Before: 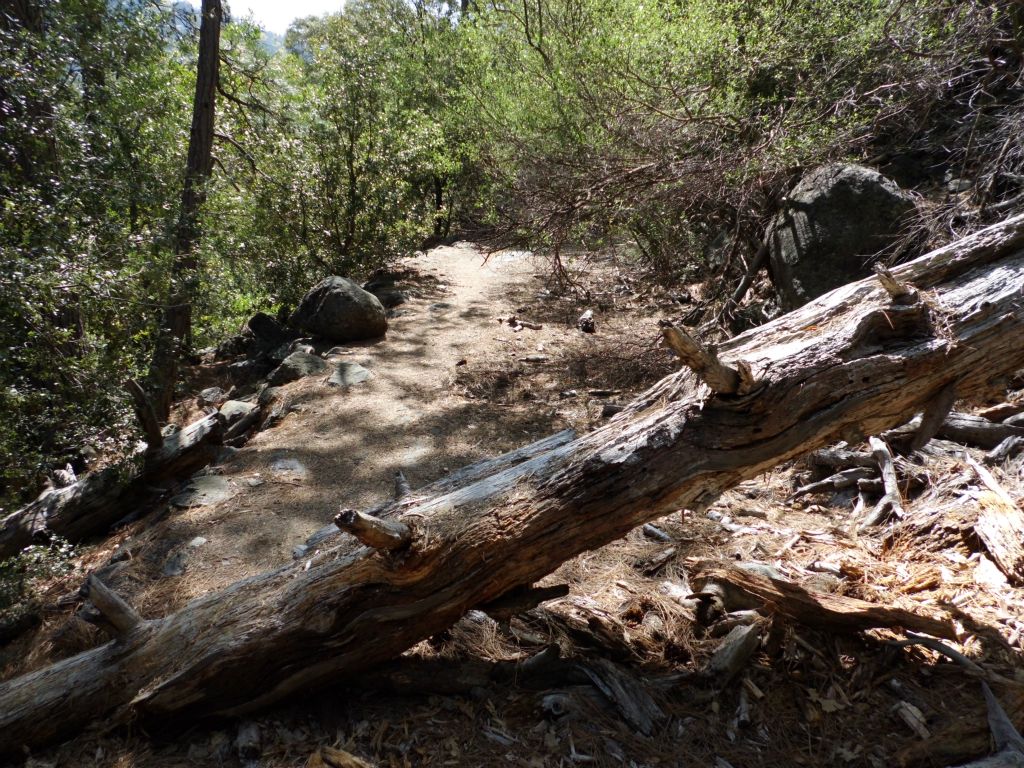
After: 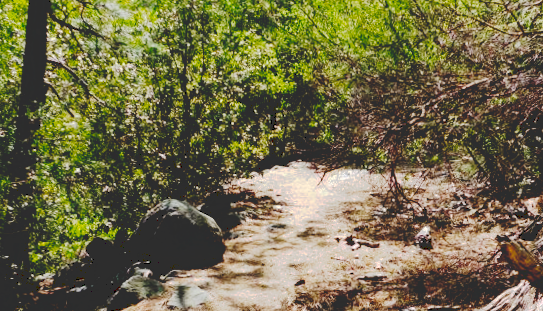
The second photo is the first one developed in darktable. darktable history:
color balance rgb: linear chroma grading › global chroma 15%, perceptual saturation grading › global saturation 30%
tone curve: curves: ch0 [(0, 0) (0.003, 0.185) (0.011, 0.185) (0.025, 0.187) (0.044, 0.185) (0.069, 0.185) (0.1, 0.18) (0.136, 0.18) (0.177, 0.179) (0.224, 0.202) (0.277, 0.252) (0.335, 0.343) (0.399, 0.452) (0.468, 0.553) (0.543, 0.643) (0.623, 0.717) (0.709, 0.778) (0.801, 0.82) (0.898, 0.856) (1, 1)], preserve colors none
rotate and perspective: rotation -1.42°, crop left 0.016, crop right 0.984, crop top 0.035, crop bottom 0.965
crop: left 15.306%, top 9.065%, right 30.789%, bottom 48.638%
